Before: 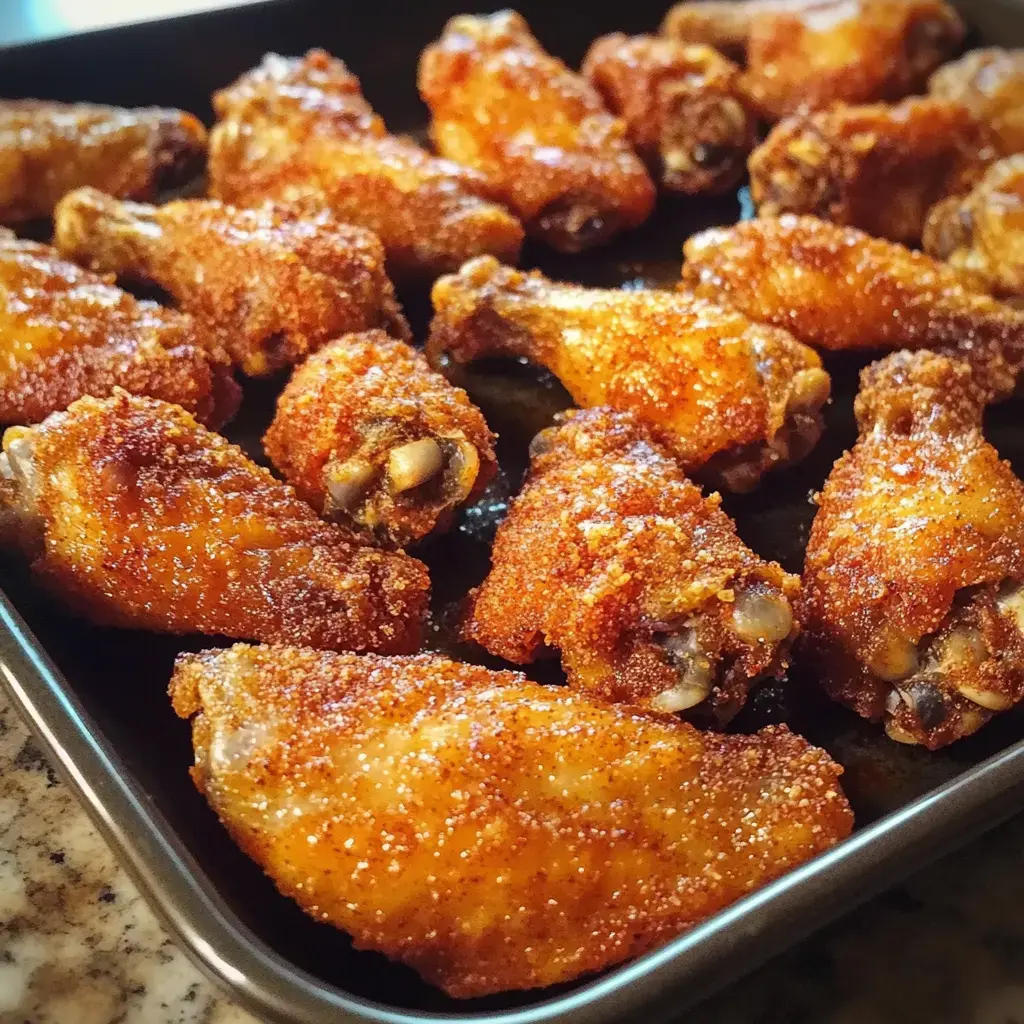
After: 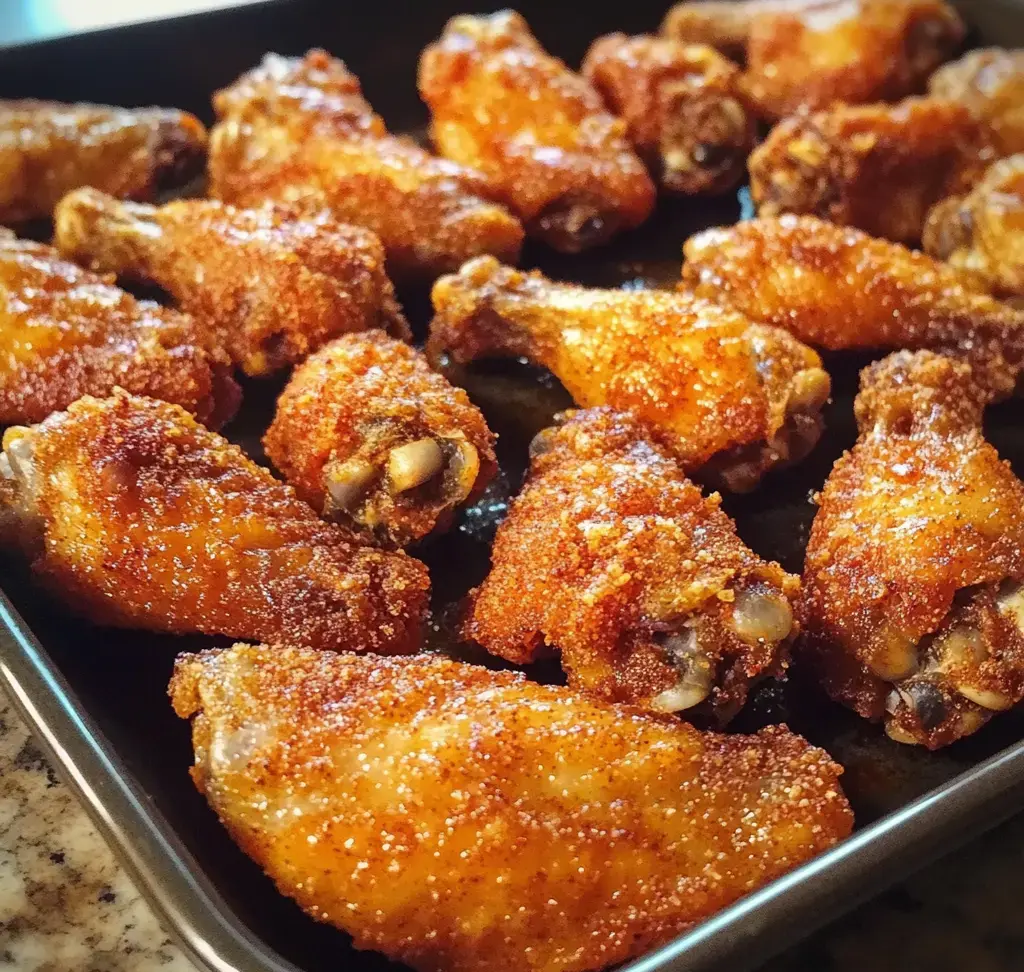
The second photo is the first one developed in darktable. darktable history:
crop and rotate: top 0.012%, bottom 5.061%
